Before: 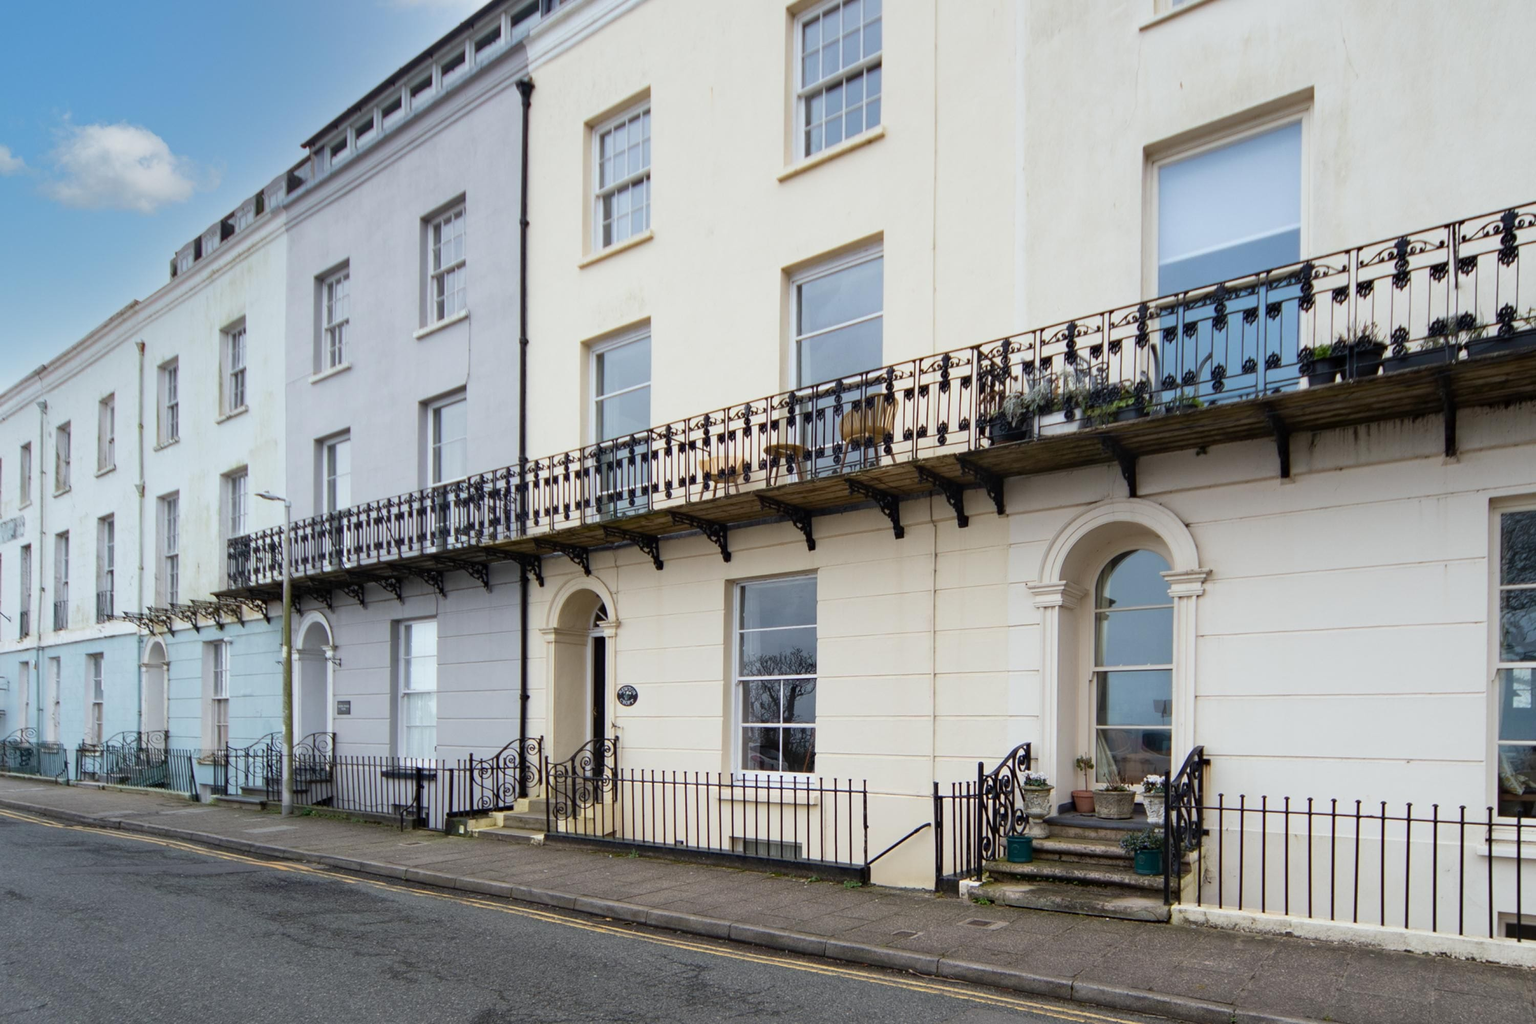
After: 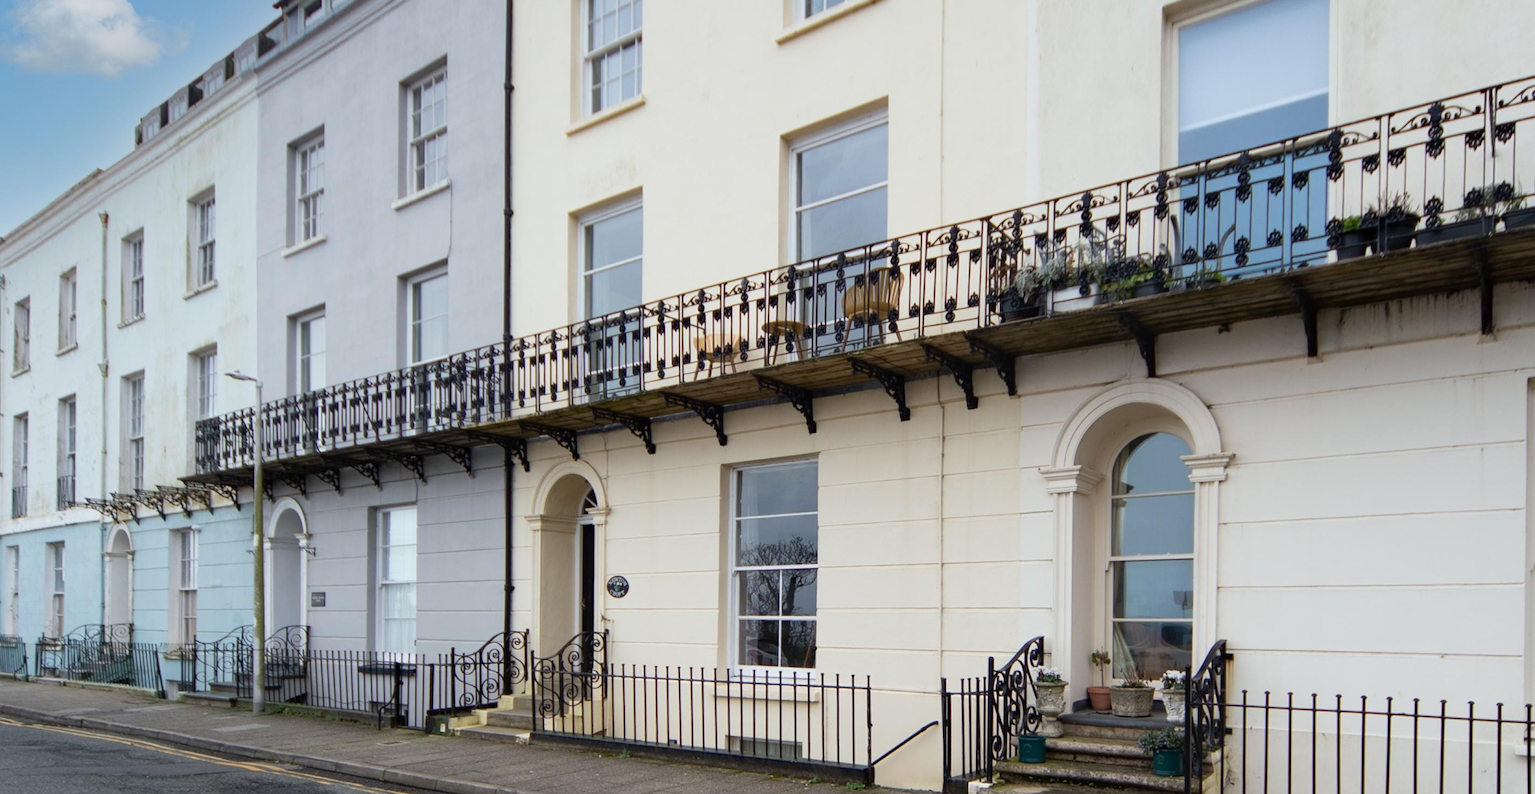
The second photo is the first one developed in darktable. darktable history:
crop and rotate: left 2.768%, top 13.719%, right 2.51%, bottom 12.731%
